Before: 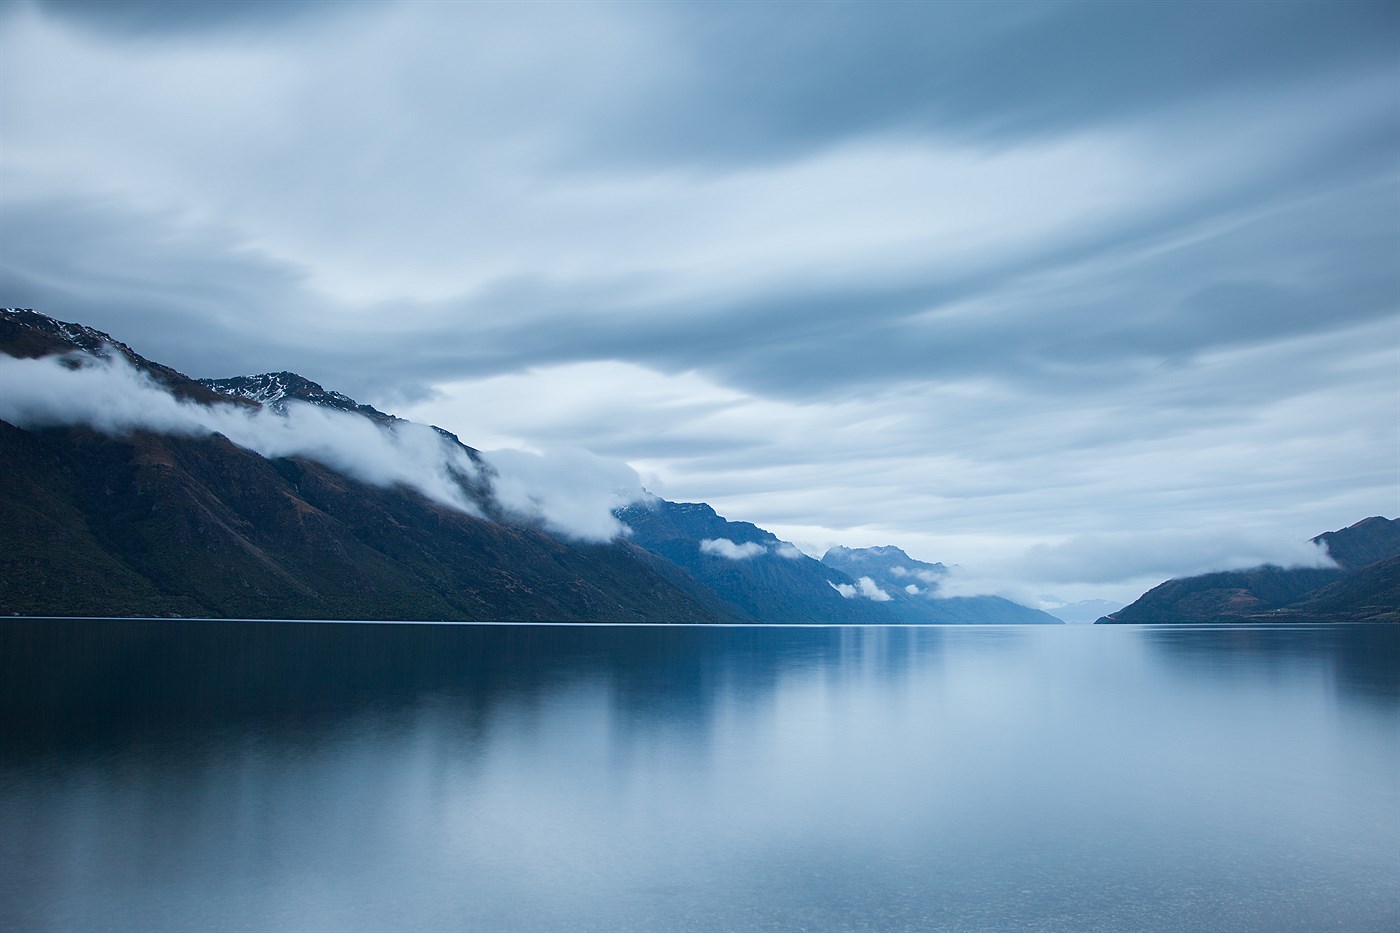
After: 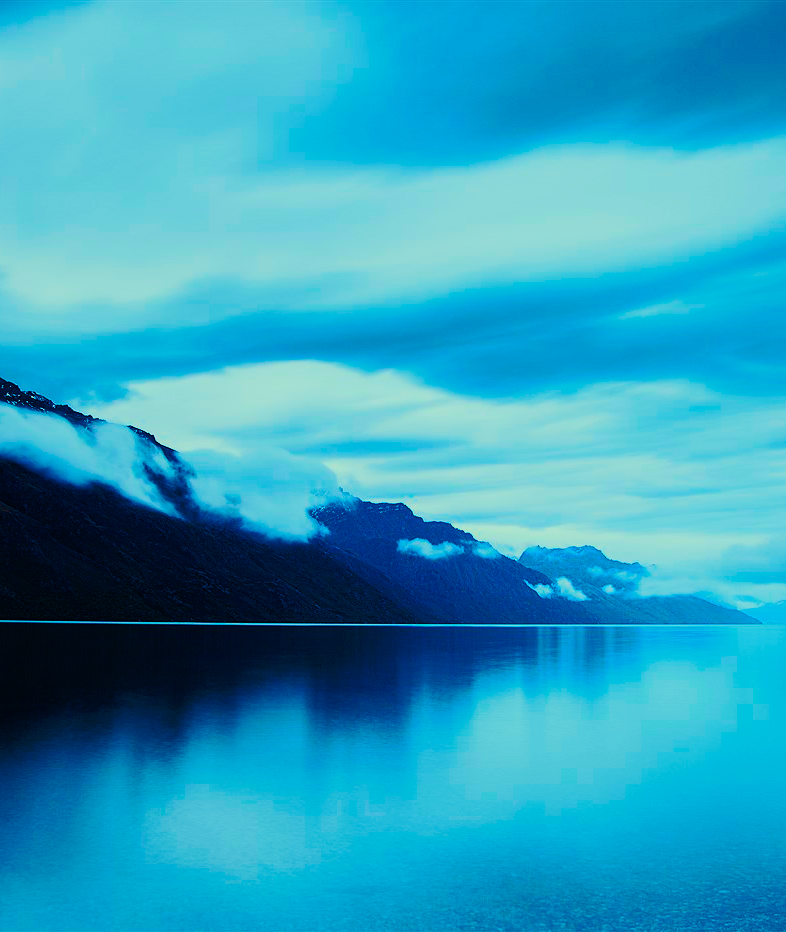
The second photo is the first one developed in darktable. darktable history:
color correction: highlights a* -10.77, highlights b* 9.8, saturation 1.72
color balance rgb: linear chroma grading › global chroma 40.15%, perceptual saturation grading › global saturation 60.58%, perceptual saturation grading › highlights 20.44%, perceptual saturation grading › shadows -50.36%, perceptual brilliance grading › highlights 2.19%, perceptual brilliance grading › mid-tones -50.36%, perceptual brilliance grading › shadows -50.36%
filmic rgb: black relative exposure -7.65 EV, white relative exposure 4.56 EV, hardness 3.61
color zones: curves: ch1 [(0, 0.469) (0.001, 0.469) (0.12, 0.446) (0.248, 0.469) (0.5, 0.5) (0.748, 0.5) (0.999, 0.469) (1, 0.469)]
tone curve: curves: ch0 [(0, 0) (0.003, 0.002) (0.011, 0.007) (0.025, 0.016) (0.044, 0.027) (0.069, 0.045) (0.1, 0.077) (0.136, 0.114) (0.177, 0.166) (0.224, 0.241) (0.277, 0.328) (0.335, 0.413) (0.399, 0.498) (0.468, 0.572) (0.543, 0.638) (0.623, 0.711) (0.709, 0.786) (0.801, 0.853) (0.898, 0.929) (1, 1)], preserve colors none
crop: left 21.674%, right 22.086%
